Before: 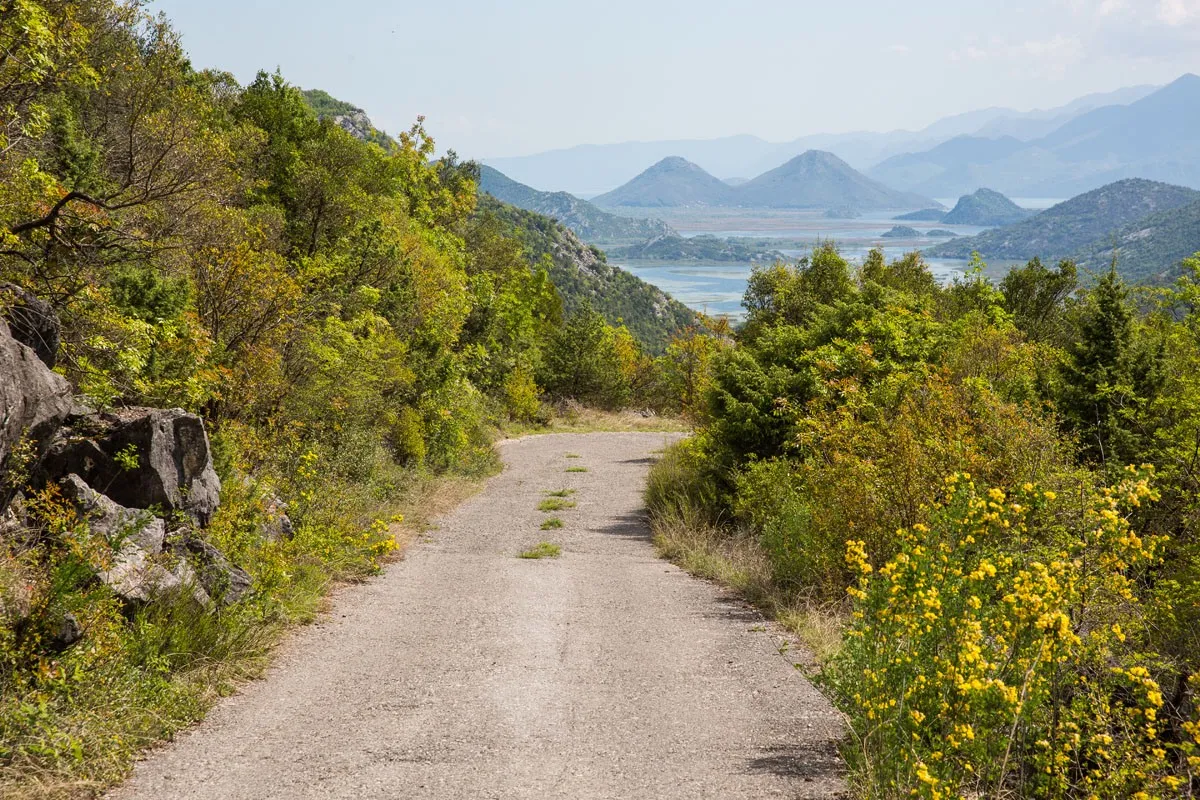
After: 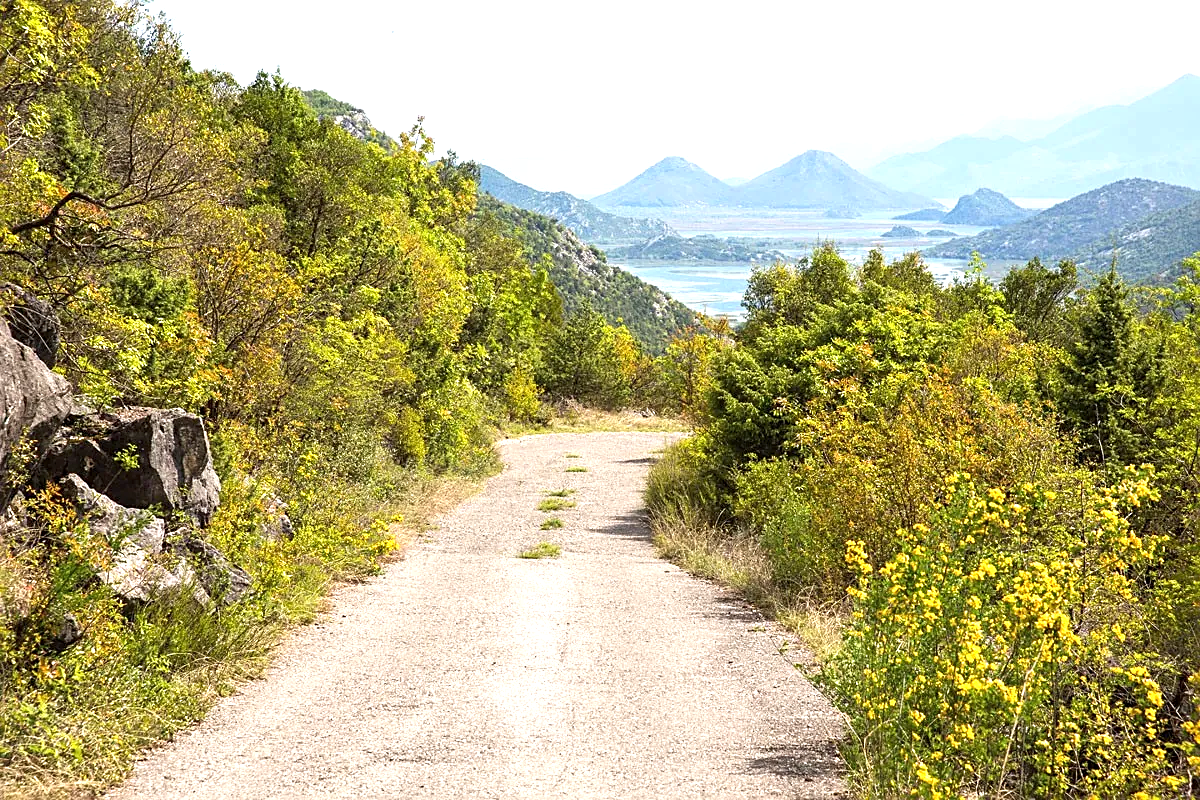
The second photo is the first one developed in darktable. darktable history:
sharpen: on, module defaults
exposure: black level correction 0, exposure 0.934 EV, compensate highlight preservation false
